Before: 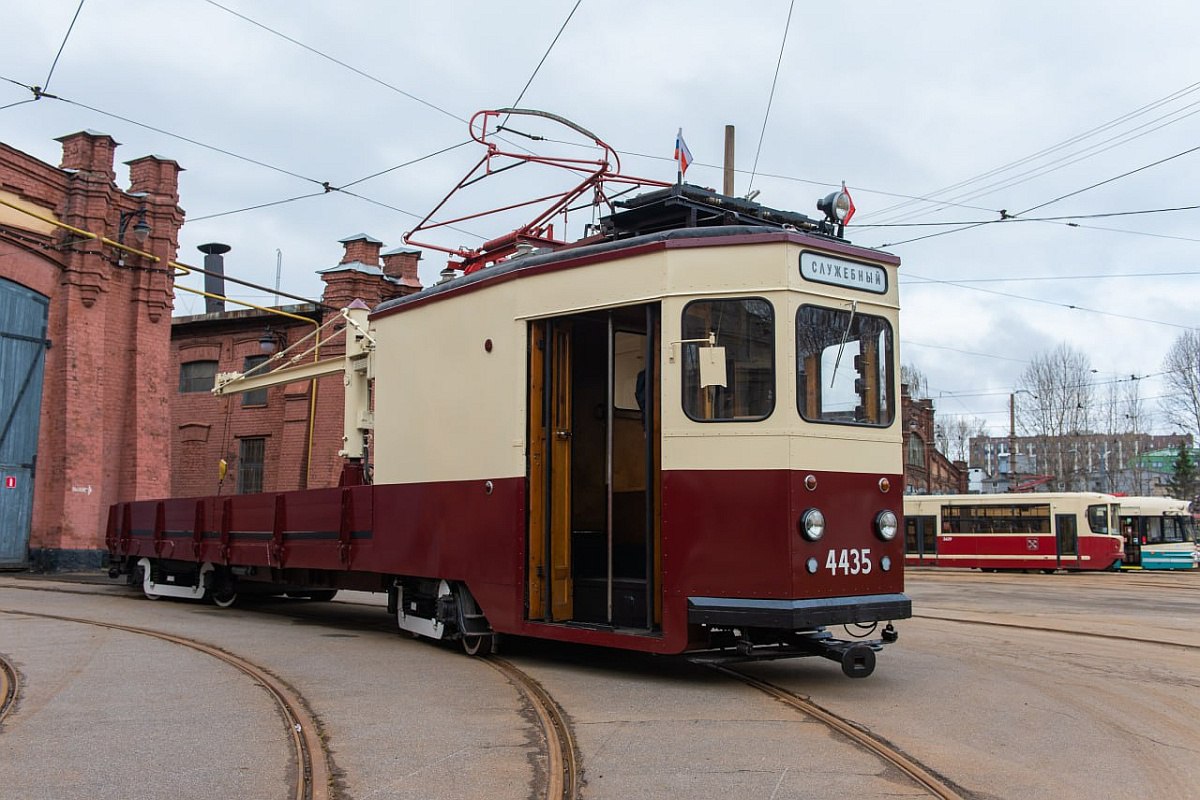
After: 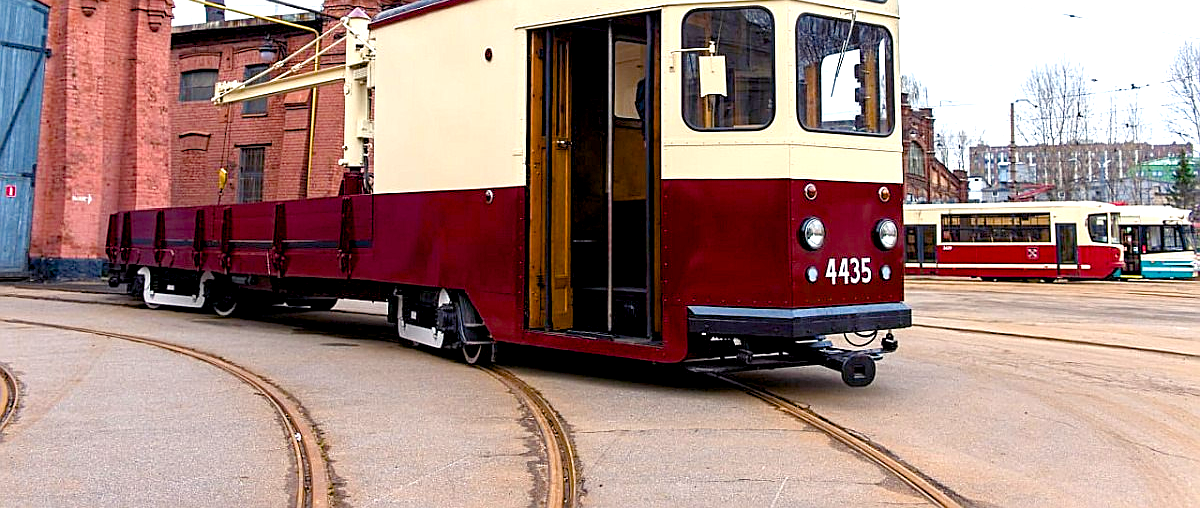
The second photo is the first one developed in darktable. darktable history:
crop and rotate: top 36.435%
white balance: red 0.984, blue 1.059
sharpen: on, module defaults
color balance rgb: shadows lift › chroma 3%, shadows lift › hue 280.8°, power › hue 330°, highlights gain › chroma 3%, highlights gain › hue 75.6°, global offset › luminance -1%, perceptual saturation grading › global saturation 20%, perceptual saturation grading › highlights -25%, perceptual saturation grading › shadows 50%, global vibrance 20%
exposure: exposure 1 EV, compensate highlight preservation false
